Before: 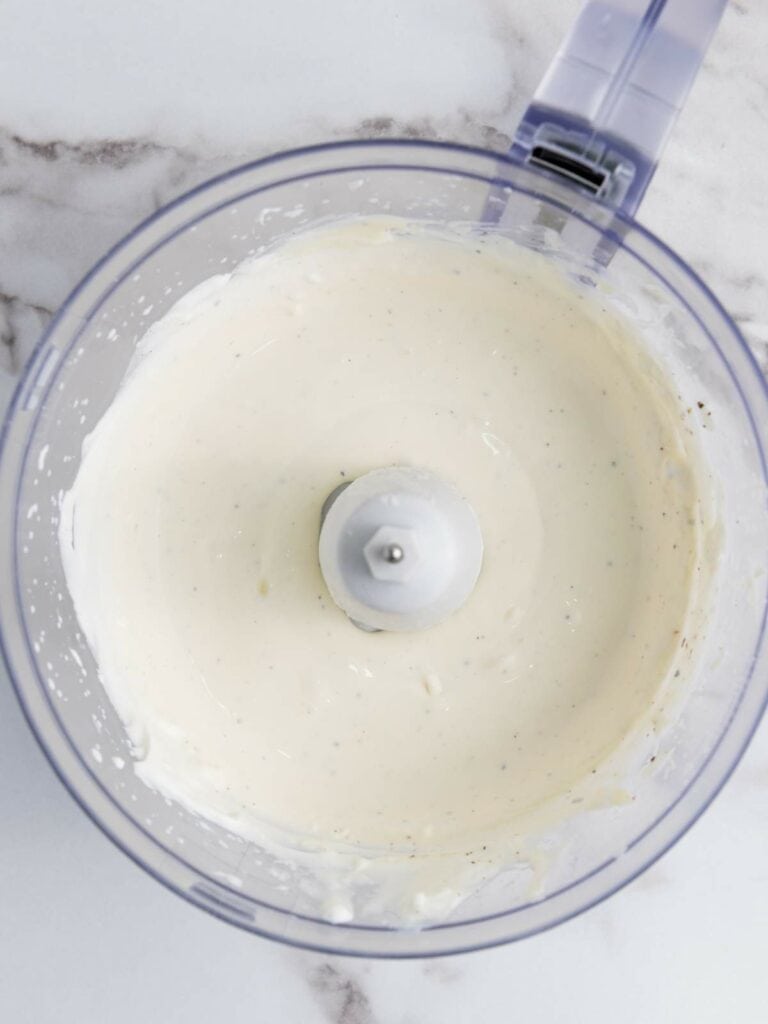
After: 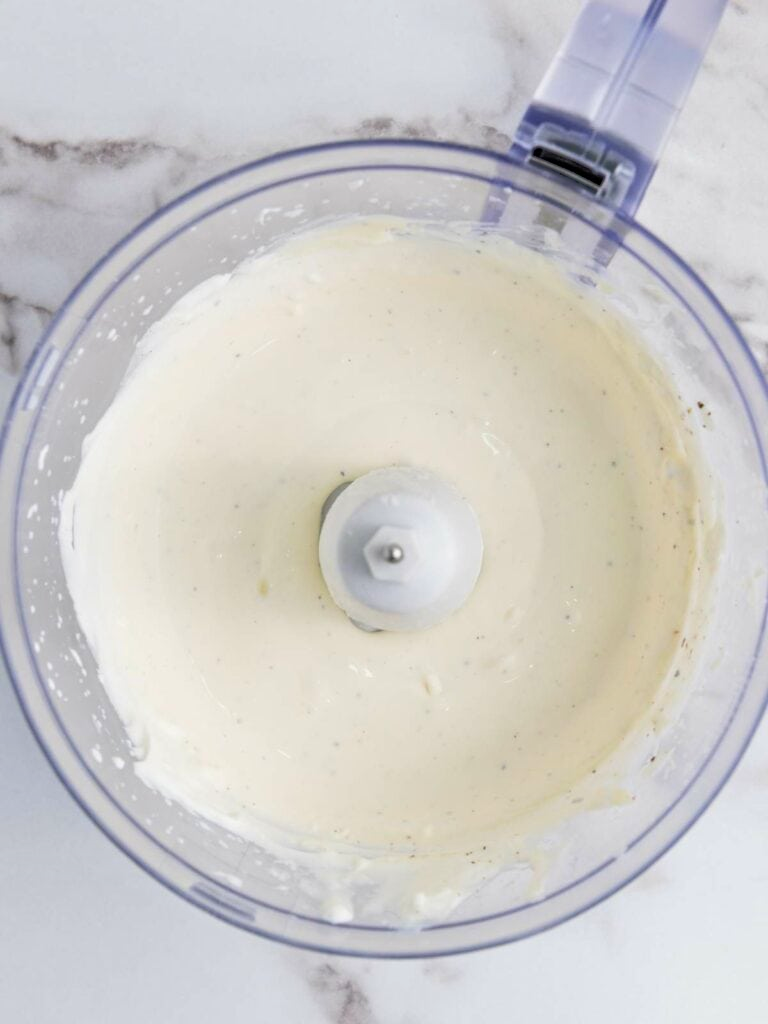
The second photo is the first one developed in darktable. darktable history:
contrast brightness saturation: contrast 0.04, saturation 0.16
tone equalizer: -8 EV -0.528 EV, -7 EV -0.319 EV, -6 EV -0.083 EV, -5 EV 0.413 EV, -4 EV 0.985 EV, -3 EV 0.791 EV, -2 EV -0.01 EV, -1 EV 0.14 EV, +0 EV -0.012 EV, smoothing 1
